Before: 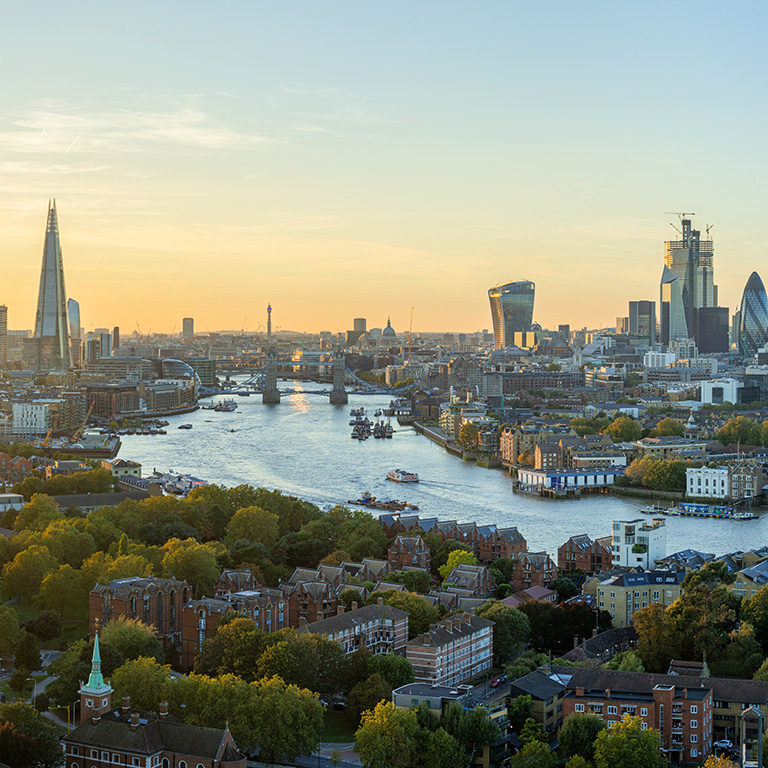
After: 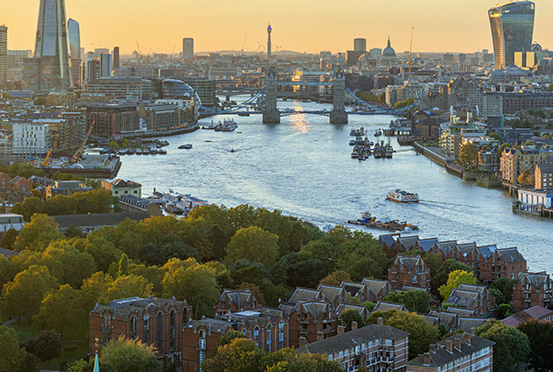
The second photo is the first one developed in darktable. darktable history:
crop: top 36.498%, right 27.964%, bottom 14.995%
white balance: red 0.98, blue 1.034
